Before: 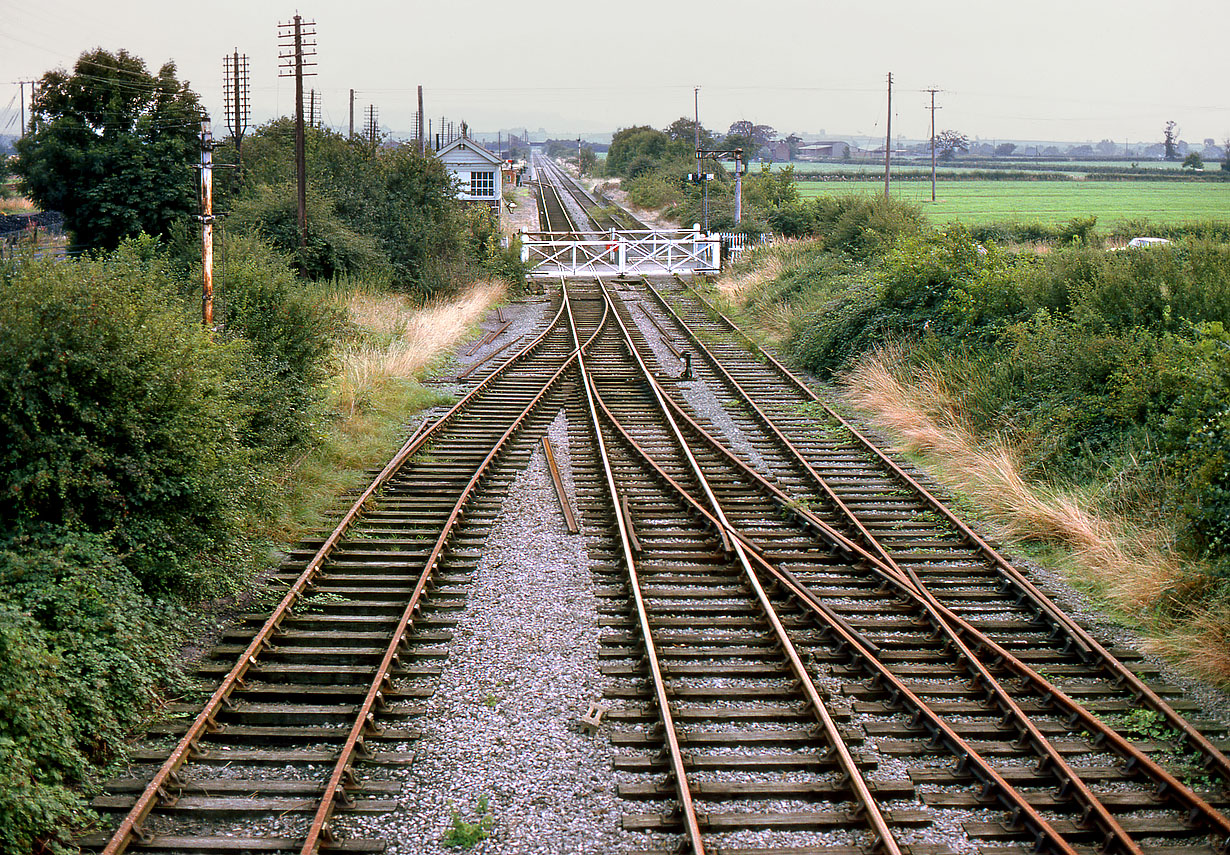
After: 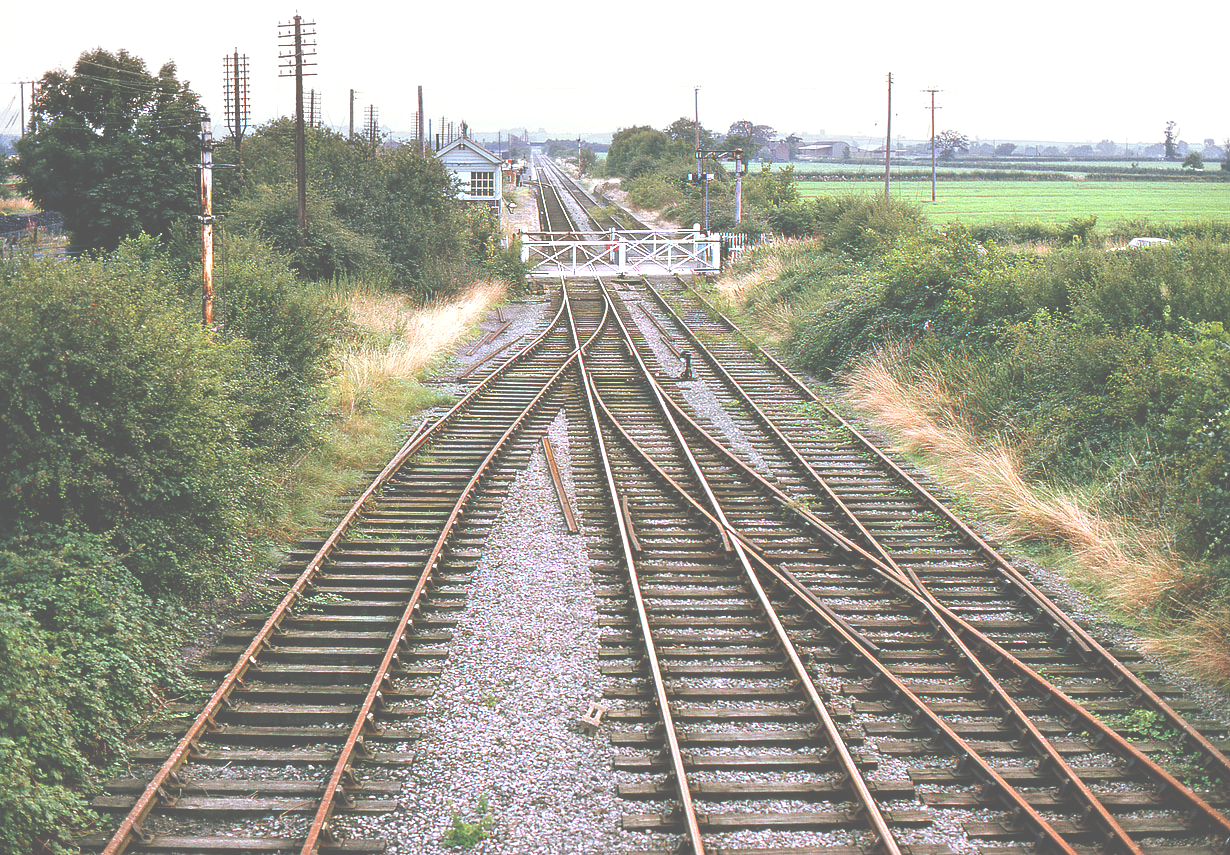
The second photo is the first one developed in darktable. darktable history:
local contrast: mode bilateral grid, contrast 10, coarseness 25, detail 110%, midtone range 0.2
exposure: black level correction -0.071, exposure 0.5 EV, compensate highlight preservation false
